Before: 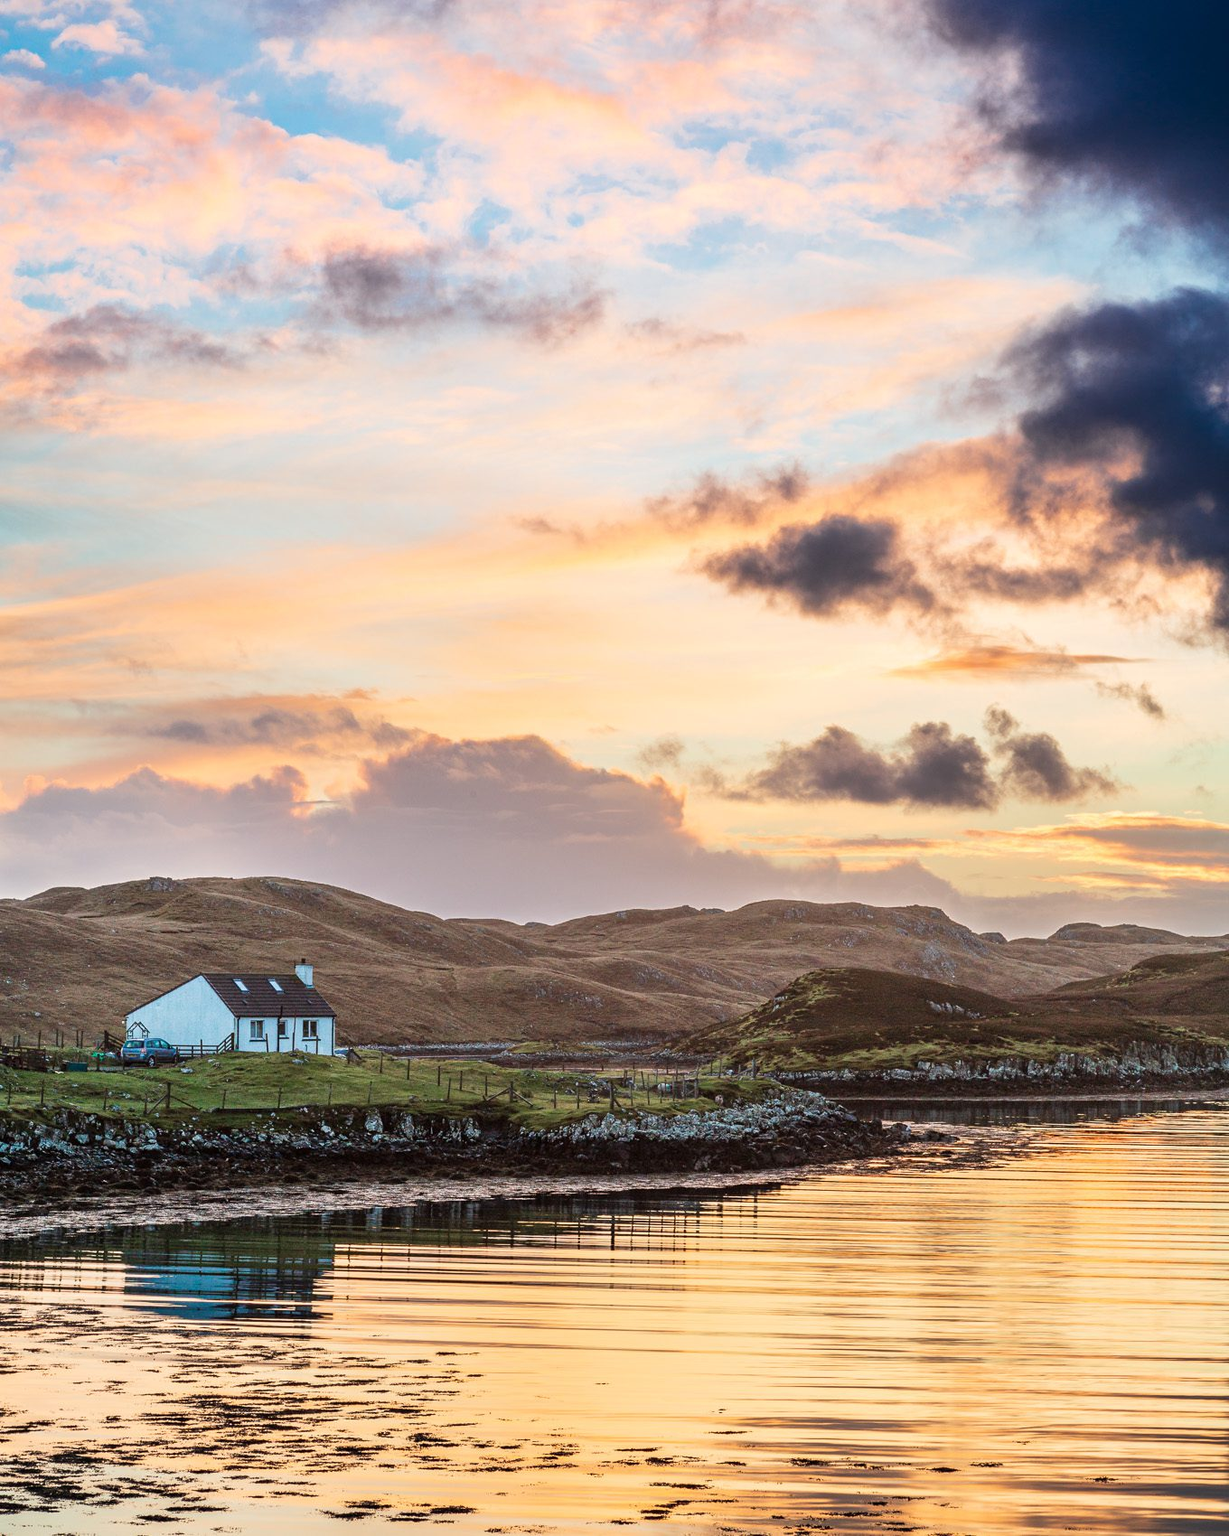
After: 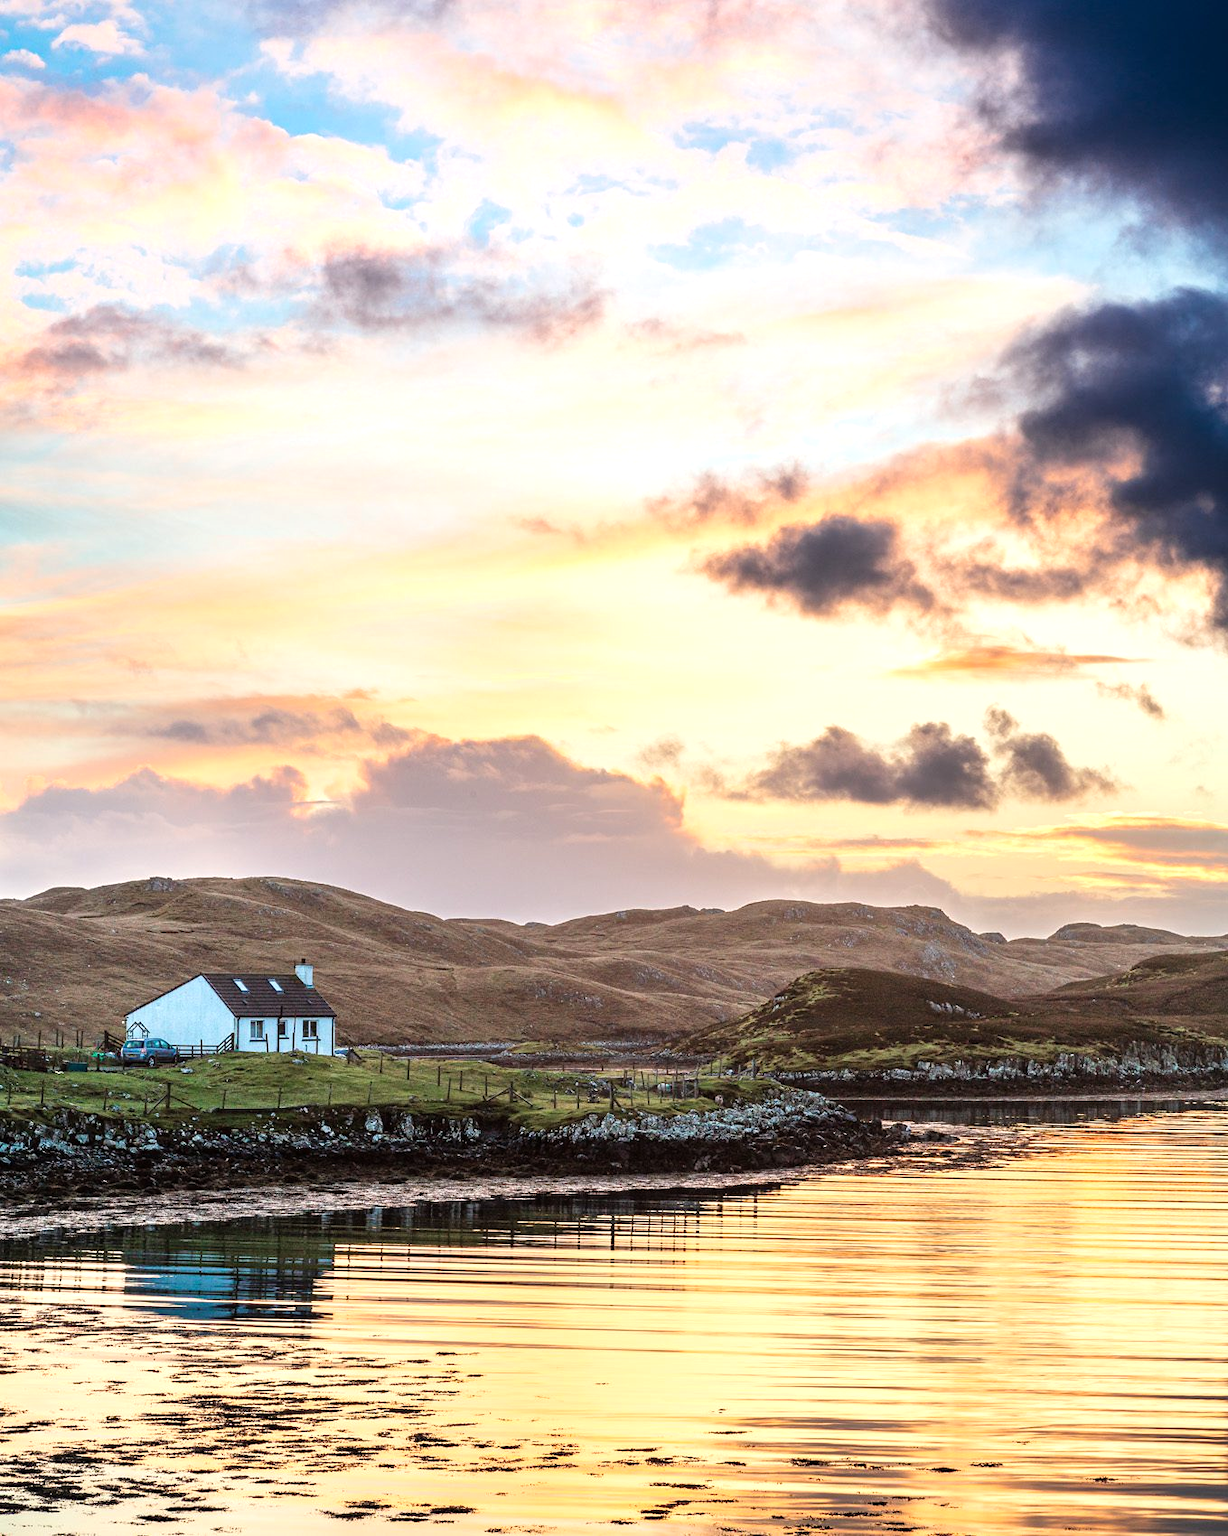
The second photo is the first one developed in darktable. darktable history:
tone equalizer: -8 EV -0.416 EV, -7 EV -0.413 EV, -6 EV -0.334 EV, -5 EV -0.193 EV, -3 EV 0.193 EV, -2 EV 0.357 EV, -1 EV 0.367 EV, +0 EV 0.436 EV
